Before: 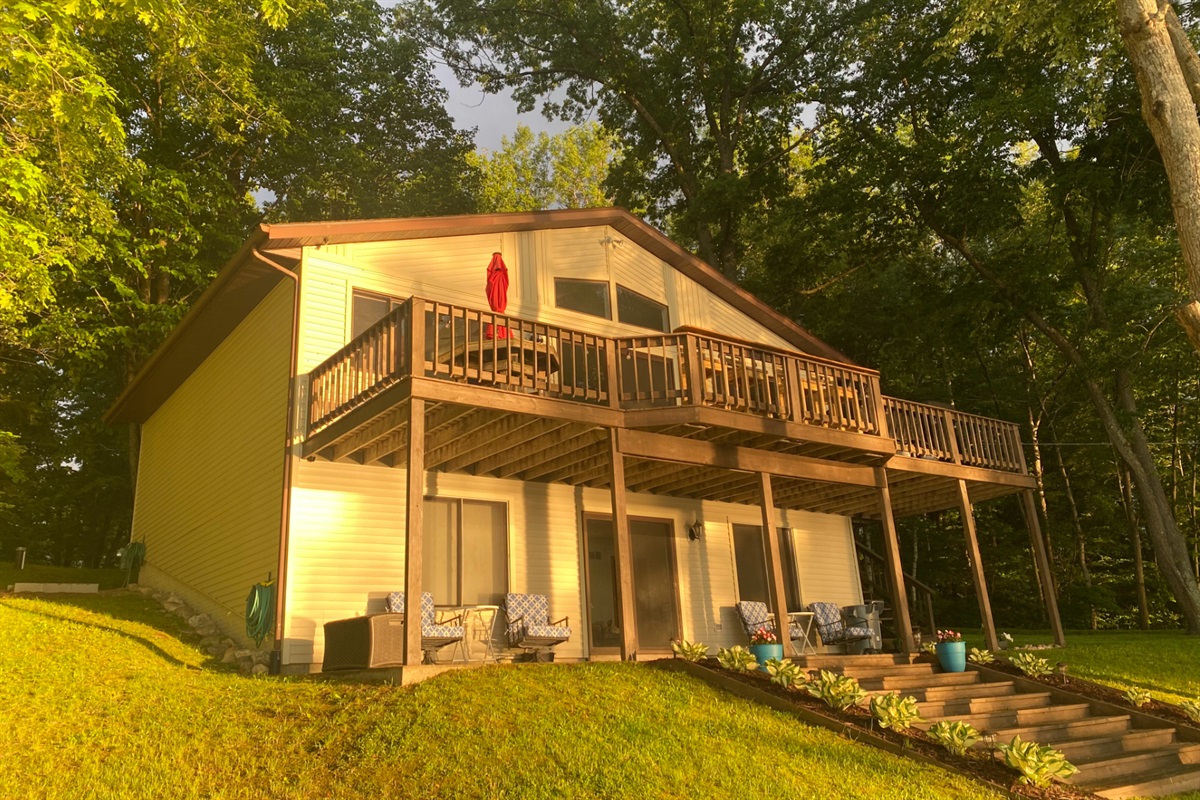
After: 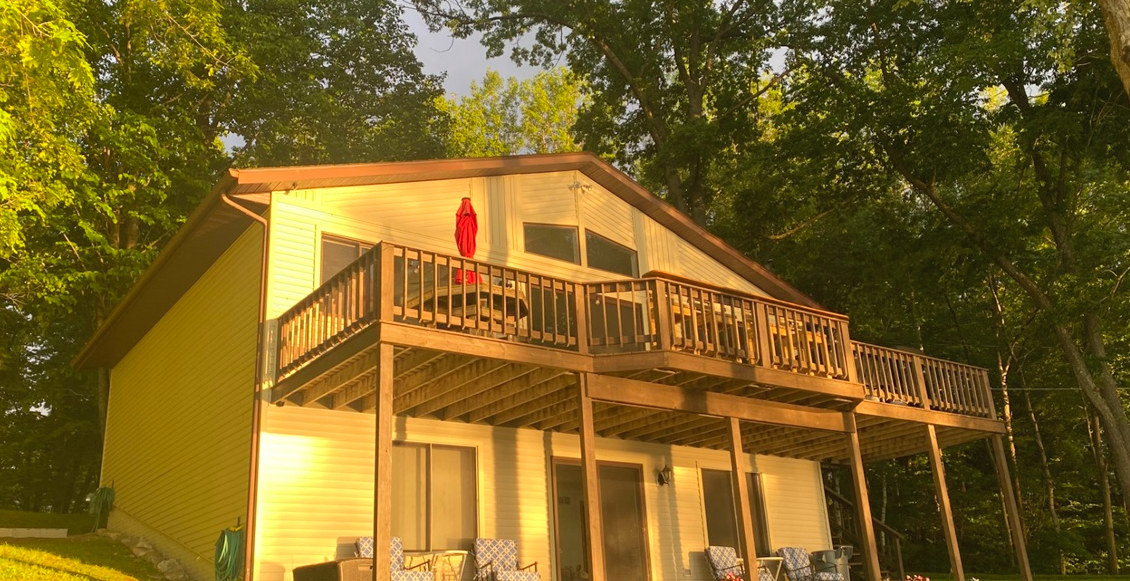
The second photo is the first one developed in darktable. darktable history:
crop: left 2.597%, top 6.985%, right 3.161%, bottom 20.275%
tone equalizer: edges refinement/feathering 500, mask exposure compensation -1.57 EV, preserve details no
contrast brightness saturation: contrast 0.025, brightness 0.057, saturation 0.129
